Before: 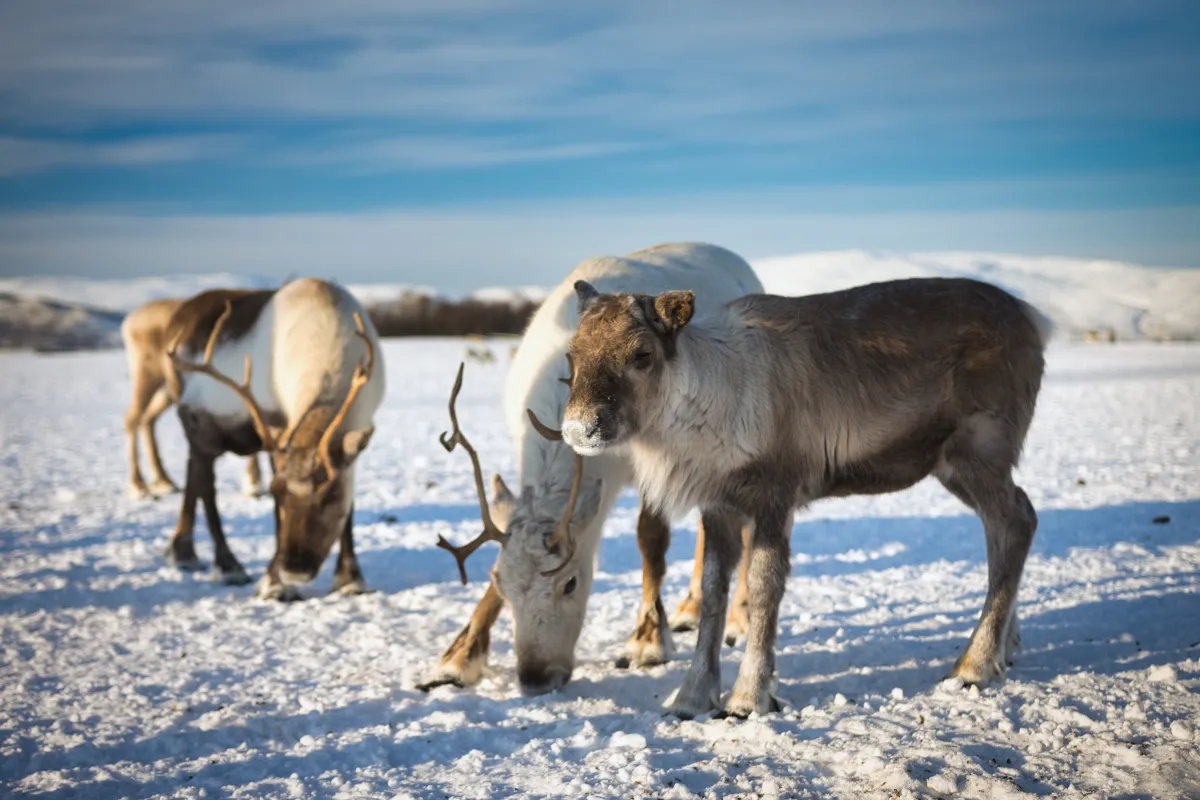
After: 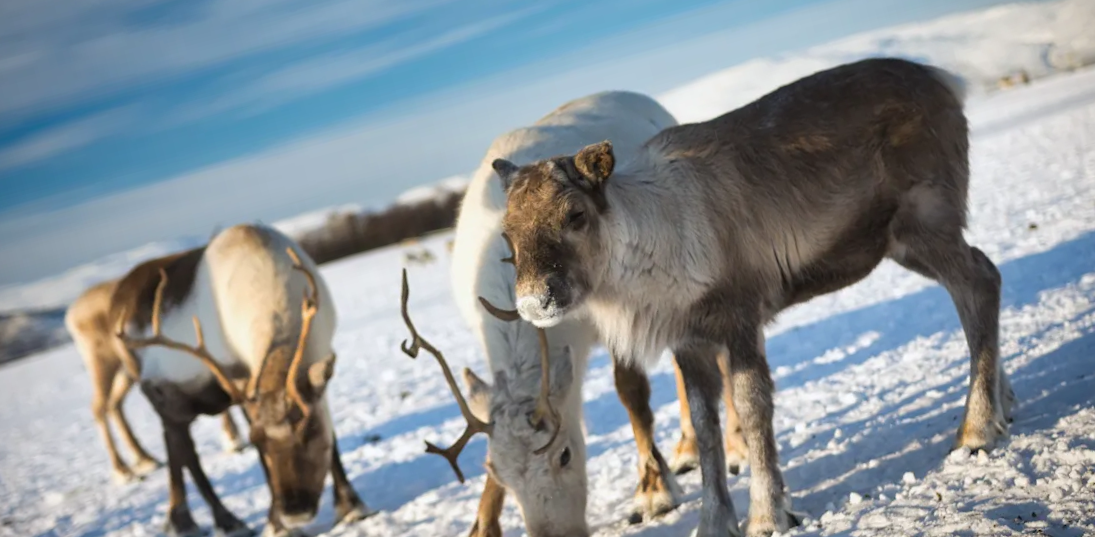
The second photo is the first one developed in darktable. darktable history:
rotate and perspective: rotation -14.8°, crop left 0.1, crop right 0.903, crop top 0.25, crop bottom 0.748
rgb levels: preserve colors max RGB
